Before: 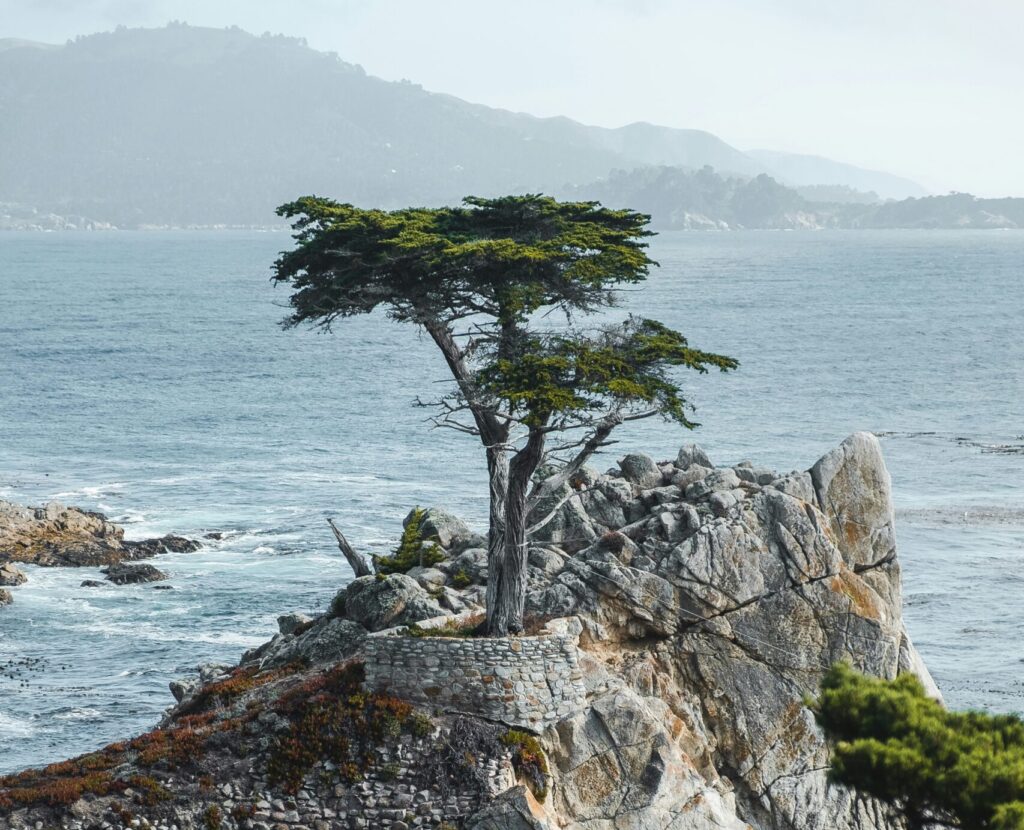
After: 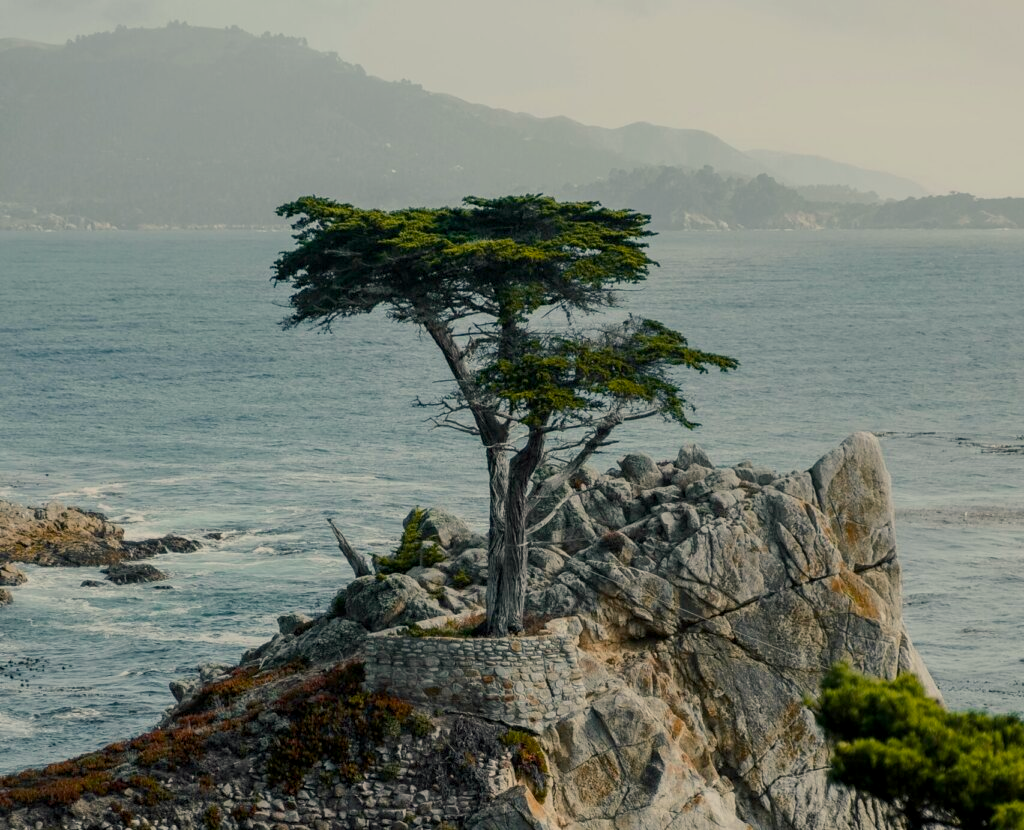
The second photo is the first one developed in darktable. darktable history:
white balance: red 1.045, blue 0.932
color balance rgb: shadows lift › chroma 2%, shadows lift › hue 217.2°, power › hue 60°, highlights gain › chroma 1%, highlights gain › hue 69.6°, global offset › luminance -0.5%, perceptual saturation grading › global saturation 15%, global vibrance 15%
exposure: black level correction 0, exposure -0.766 EV, compensate highlight preservation false
